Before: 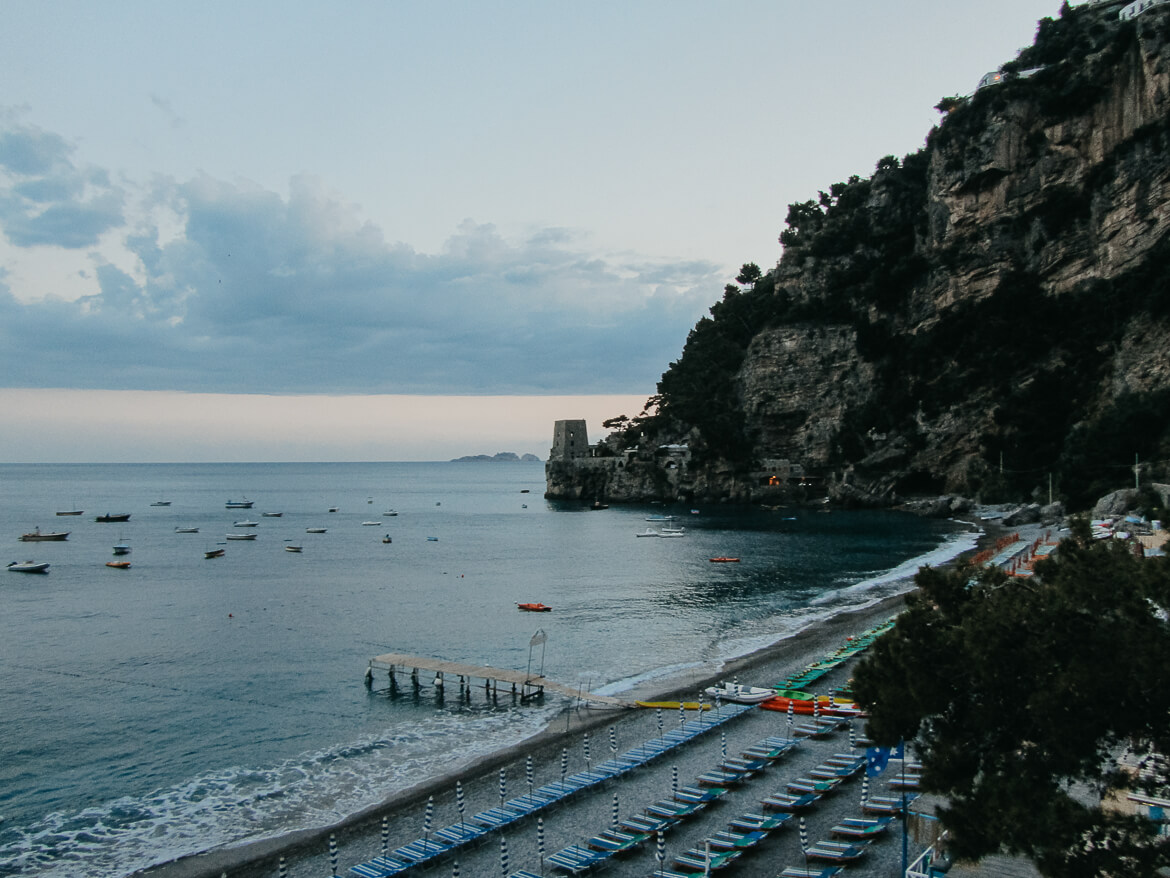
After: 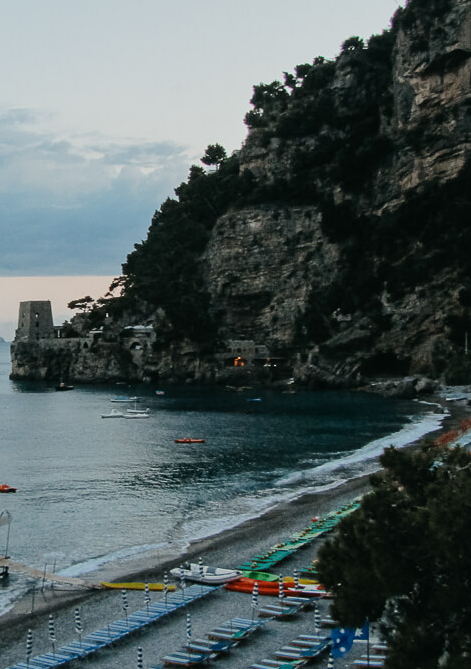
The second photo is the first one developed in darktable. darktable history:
crop: left 45.73%, top 13.577%, right 13.95%, bottom 10.15%
